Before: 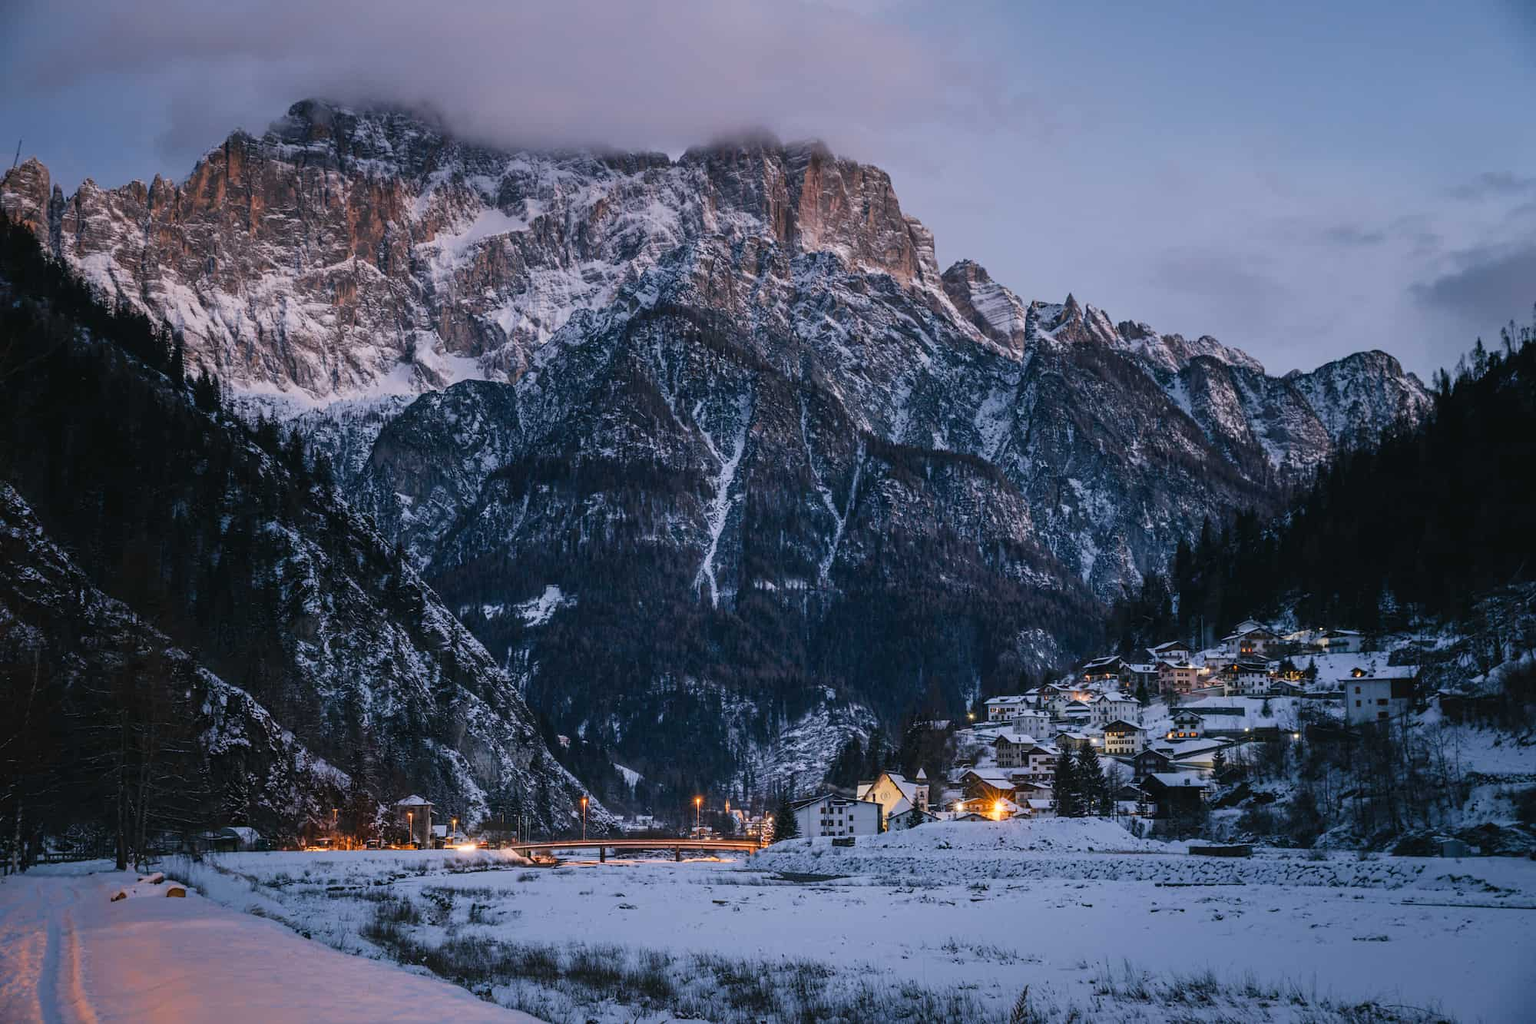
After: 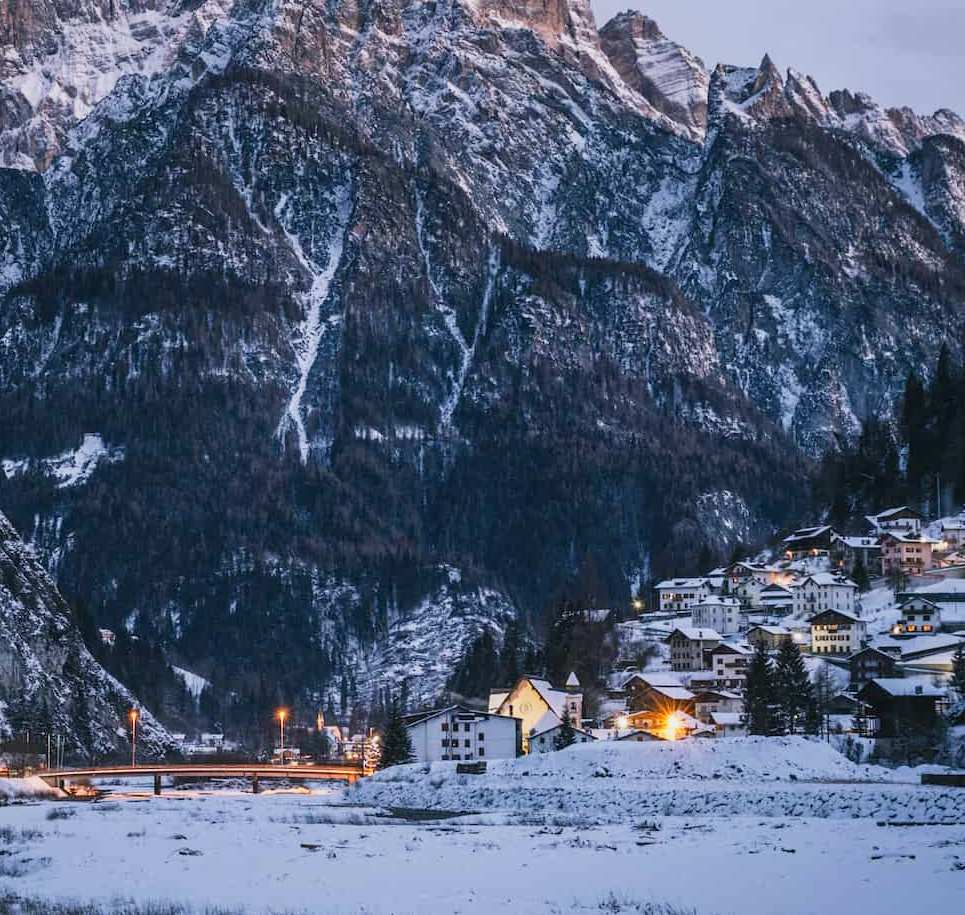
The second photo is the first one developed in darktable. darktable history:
crop: left 31.379%, top 24.658%, right 20.326%, bottom 6.628%
base curve: curves: ch0 [(0, 0) (0.088, 0.125) (0.176, 0.251) (0.354, 0.501) (0.613, 0.749) (1, 0.877)], preserve colors none
